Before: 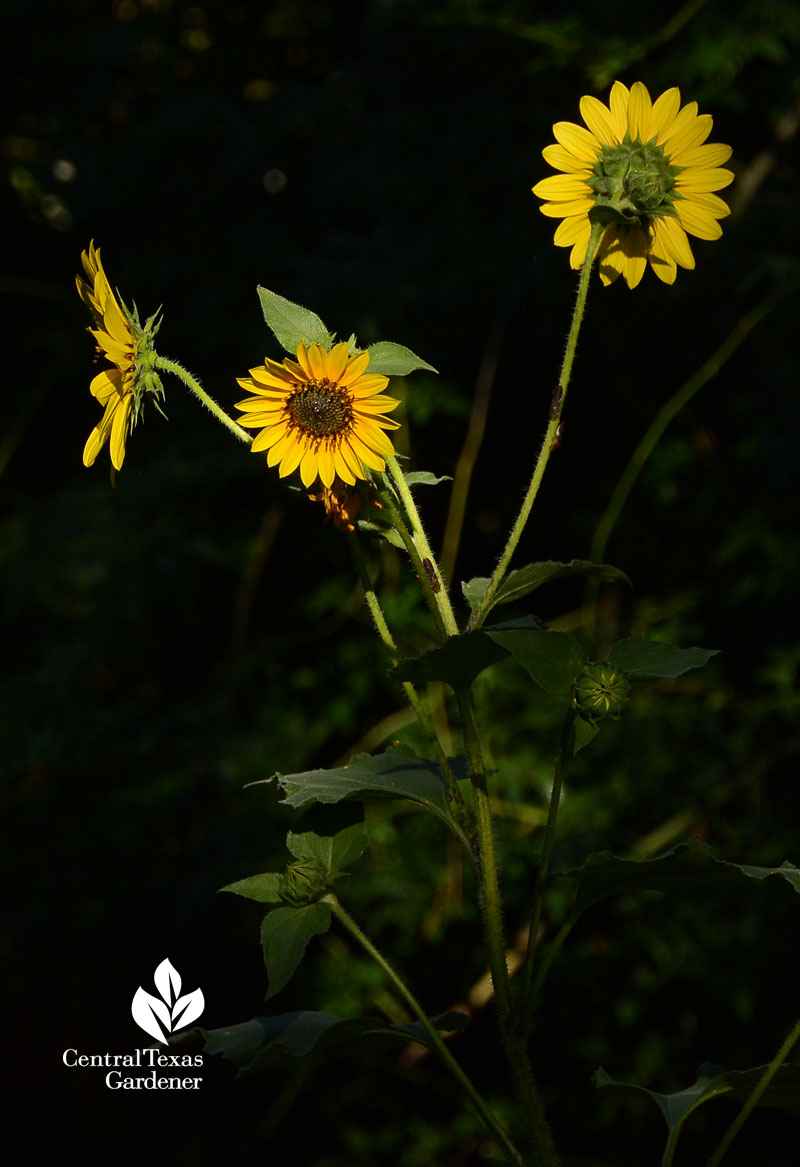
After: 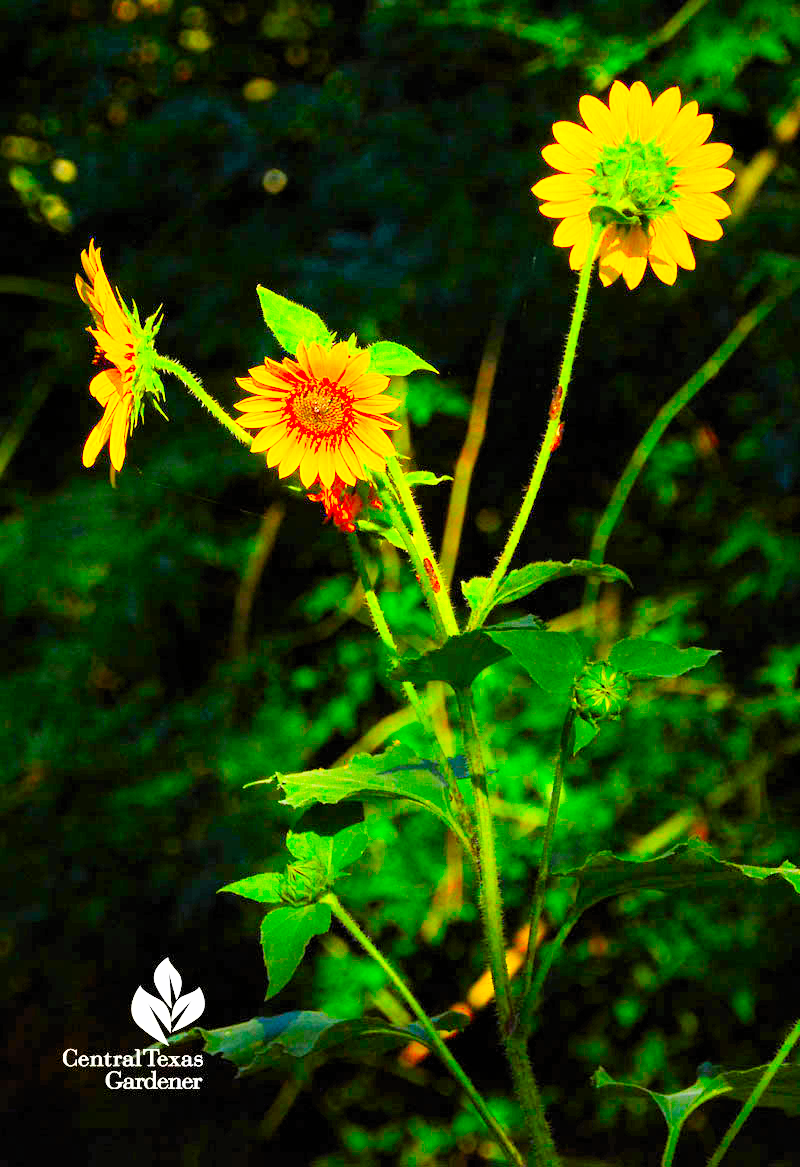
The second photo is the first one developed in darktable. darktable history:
color correction: highlights b* -0.044, saturation 2.16
contrast brightness saturation: contrast 0.236, brightness 0.262, saturation 0.394
filmic rgb: middle gray luminance 3.57%, black relative exposure -5.98 EV, white relative exposure 6.36 EV, dynamic range scaling 22.34%, target black luminance 0%, hardness 2.29, latitude 46.39%, contrast 0.778, highlights saturation mix 99.2%, shadows ↔ highlights balance 0.235%, add noise in highlights 0.002, color science v3 (2019), use custom middle-gray values true, contrast in highlights soft
exposure: exposure 0.642 EV, compensate highlight preservation false
